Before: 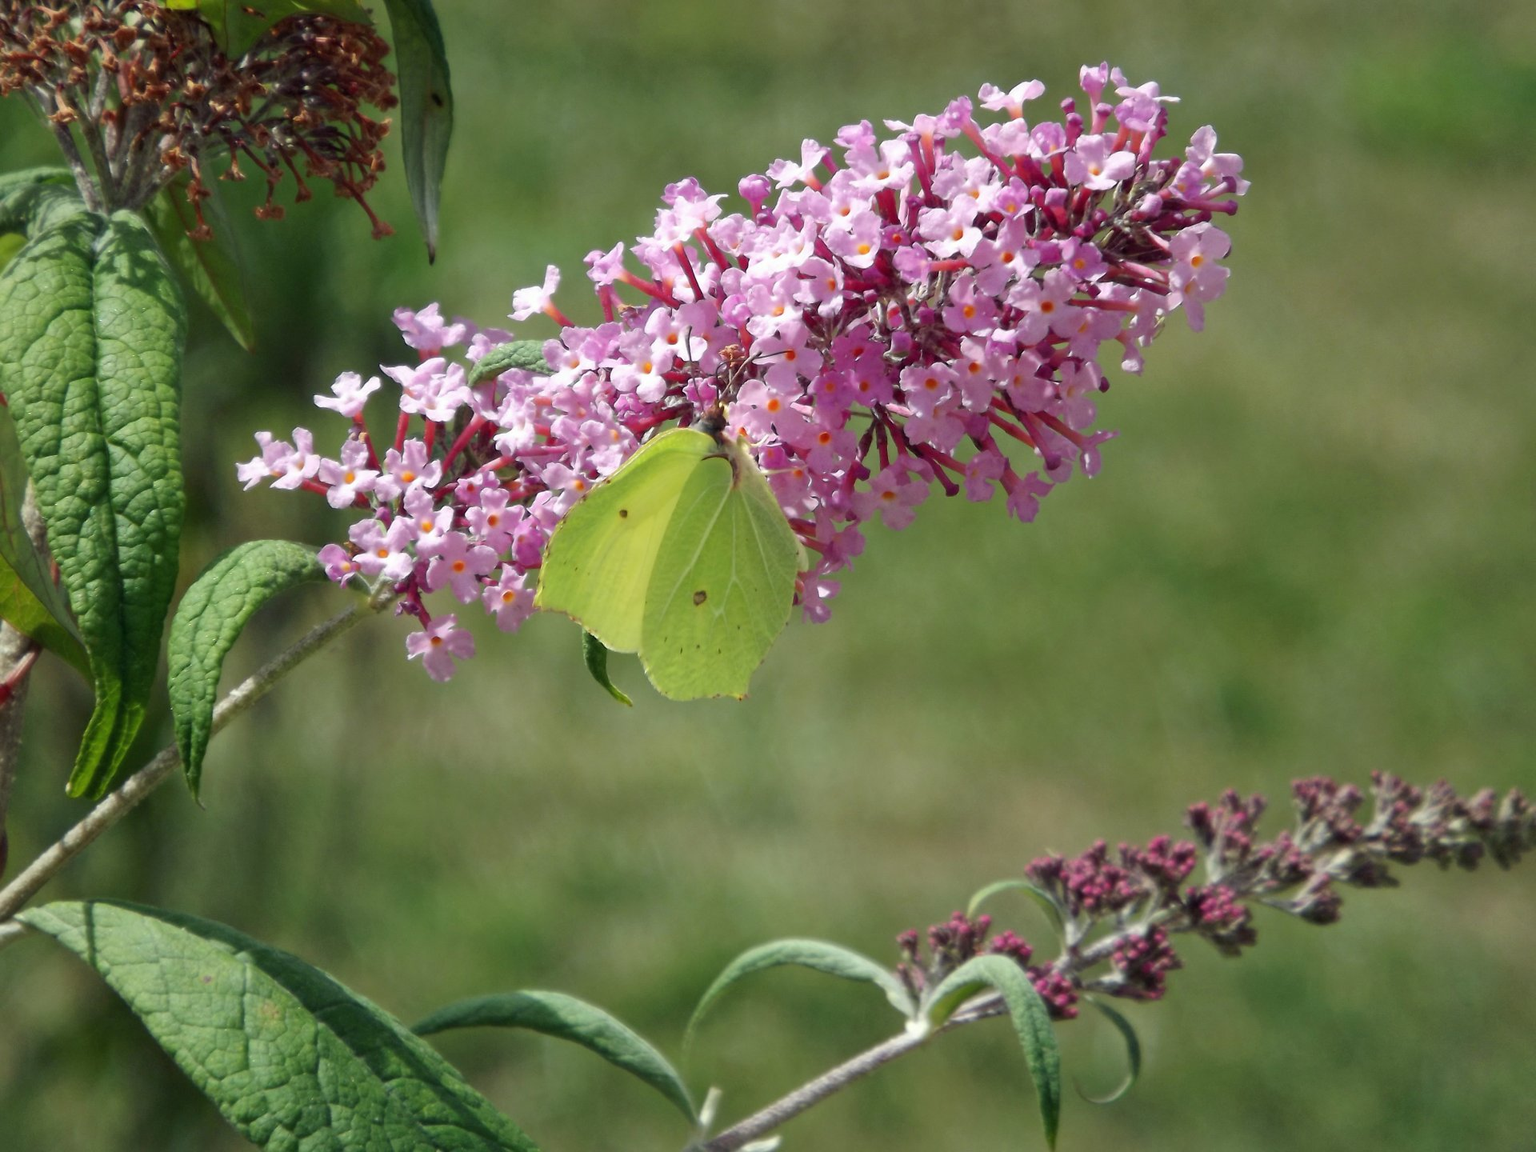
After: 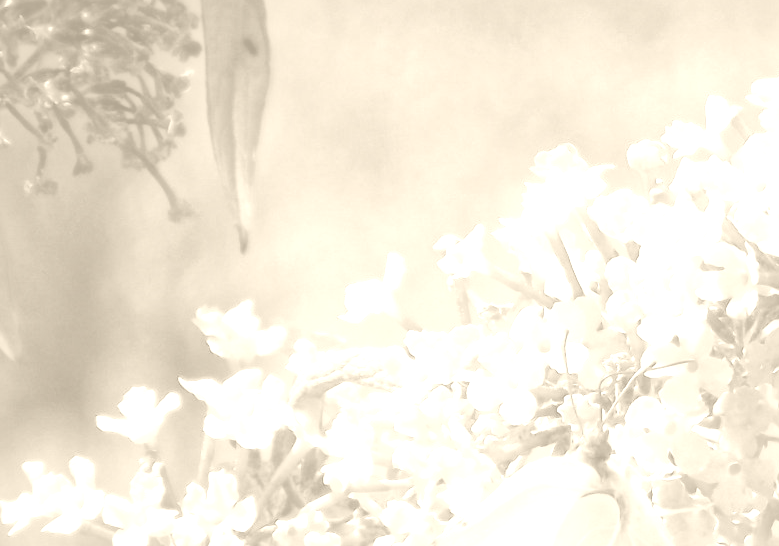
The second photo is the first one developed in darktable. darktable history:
colorize: hue 36°, saturation 71%, lightness 80.79%
shadows and highlights: shadows -54.3, highlights 86.09, soften with gaussian
crop: left 15.452%, top 5.459%, right 43.956%, bottom 56.62%
global tonemap: drago (1, 100), detail 1
